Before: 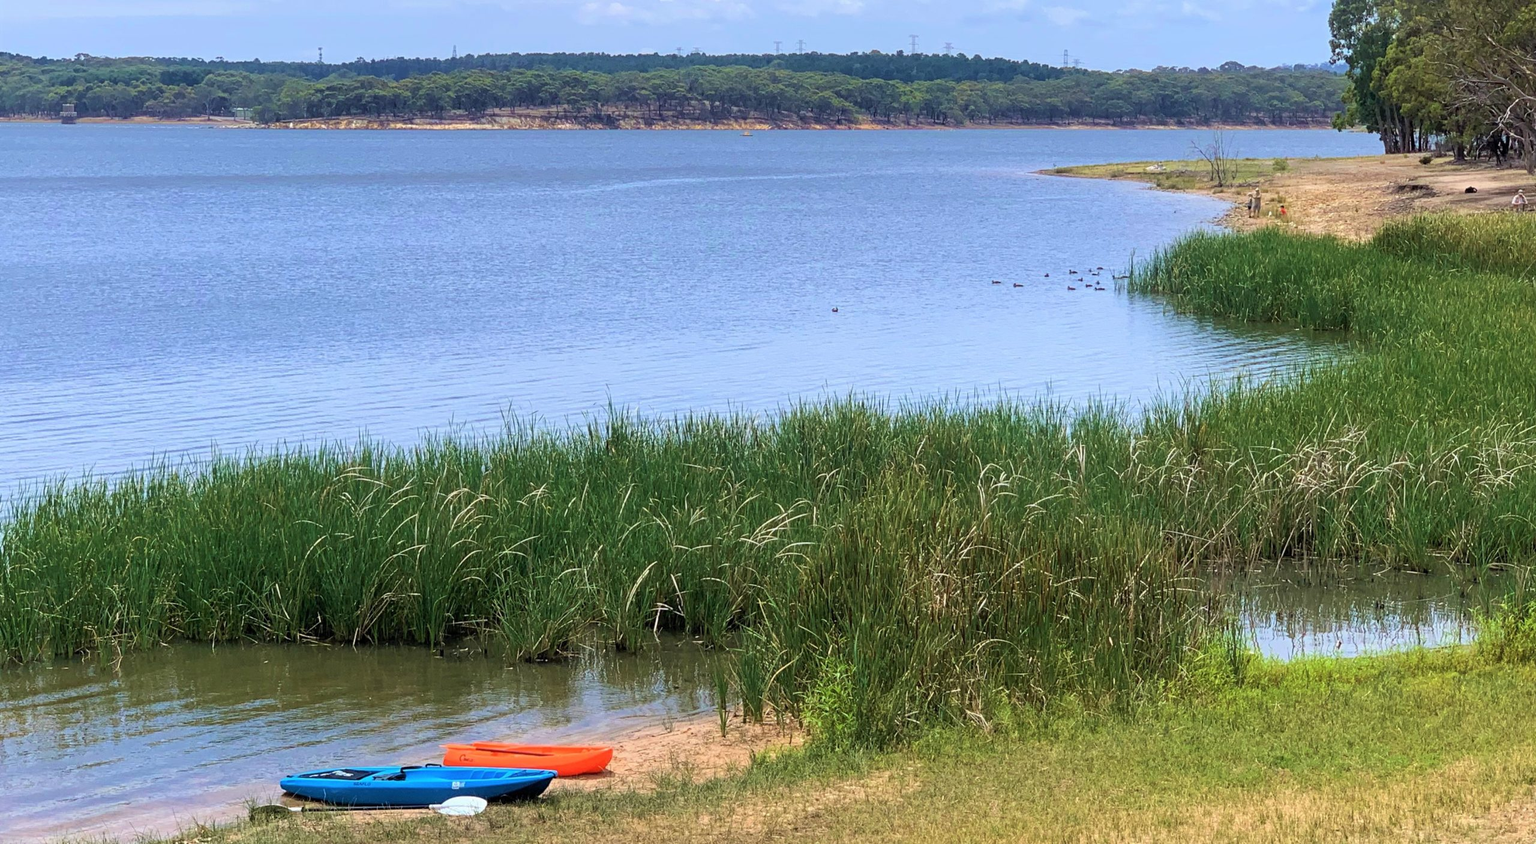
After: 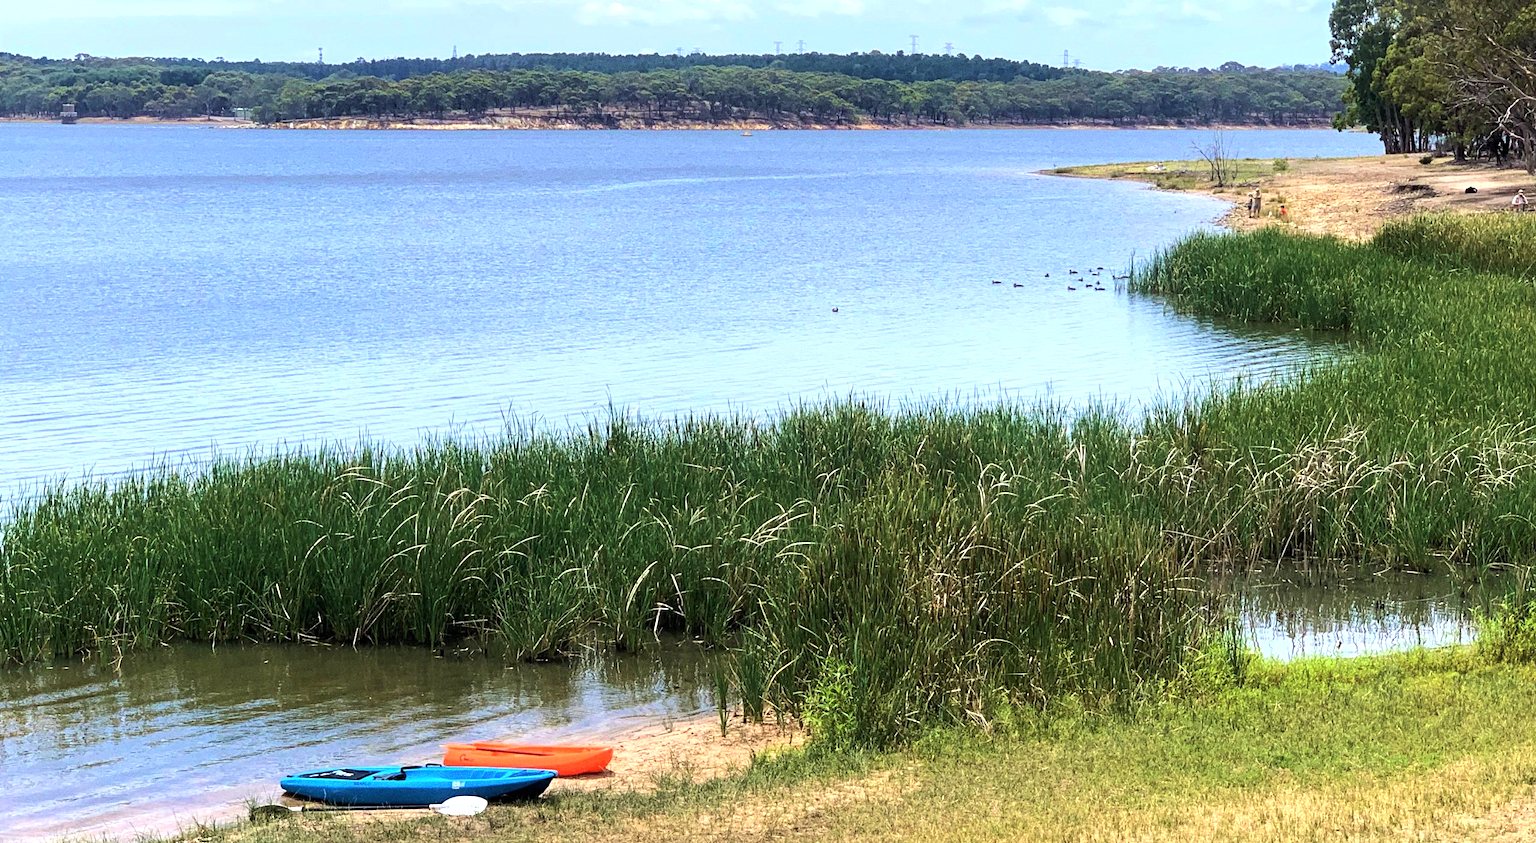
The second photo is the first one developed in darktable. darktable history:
grain: strength 26%
tone equalizer: -8 EV -0.75 EV, -7 EV -0.7 EV, -6 EV -0.6 EV, -5 EV -0.4 EV, -3 EV 0.4 EV, -2 EV 0.6 EV, -1 EV 0.7 EV, +0 EV 0.75 EV, edges refinement/feathering 500, mask exposure compensation -1.57 EV, preserve details no
